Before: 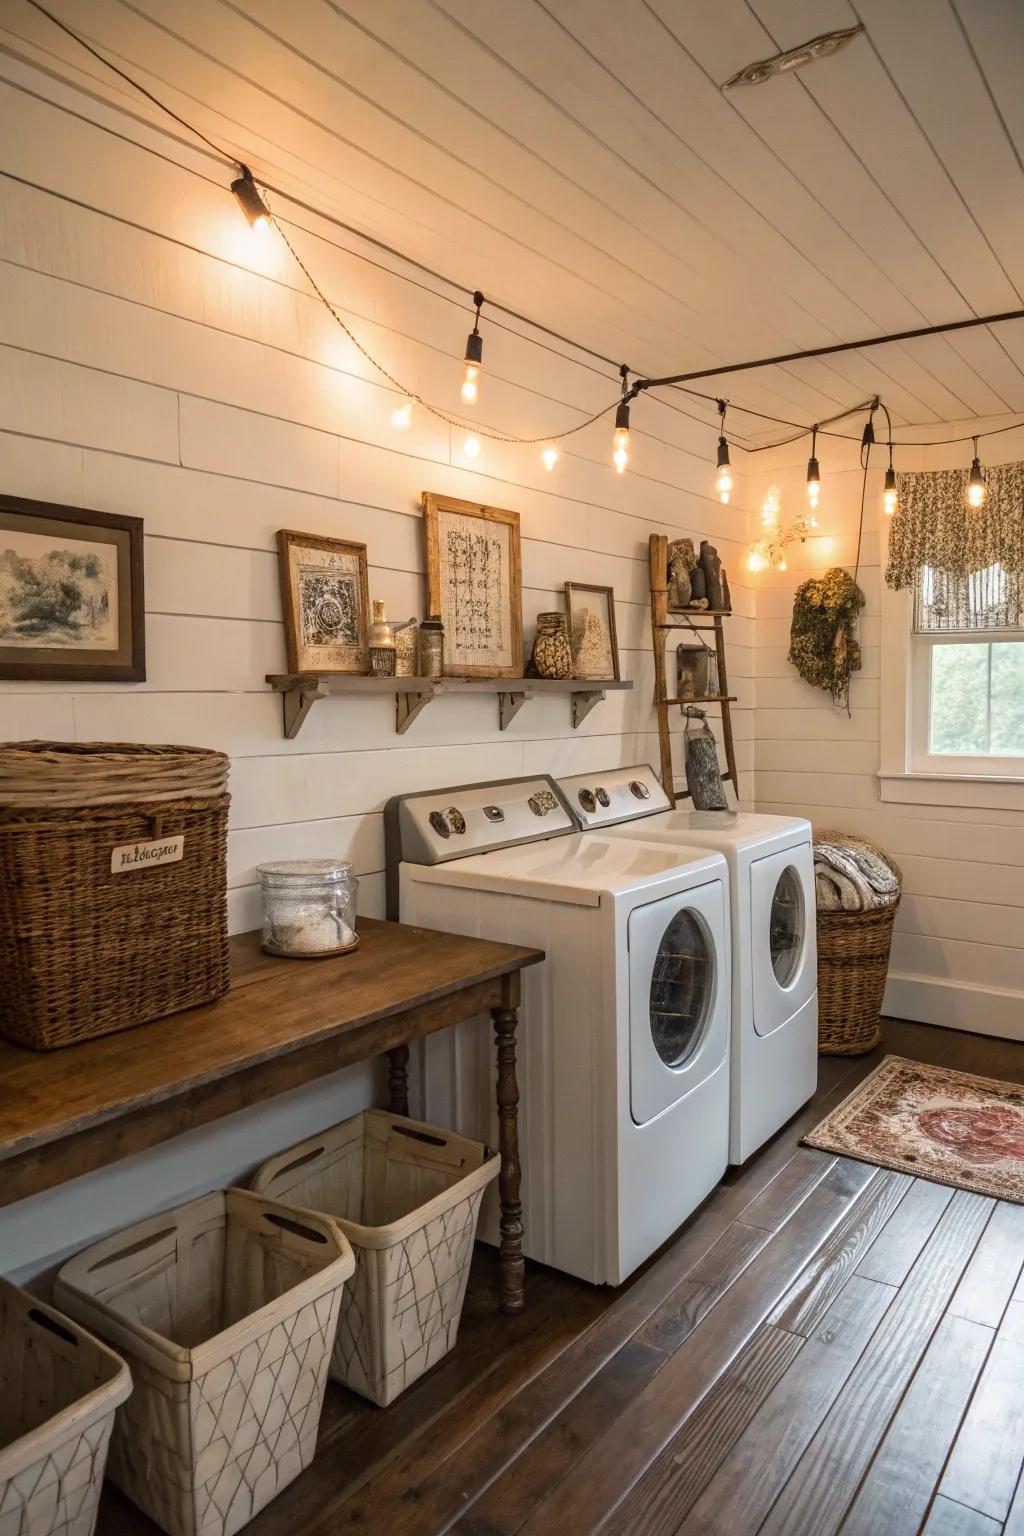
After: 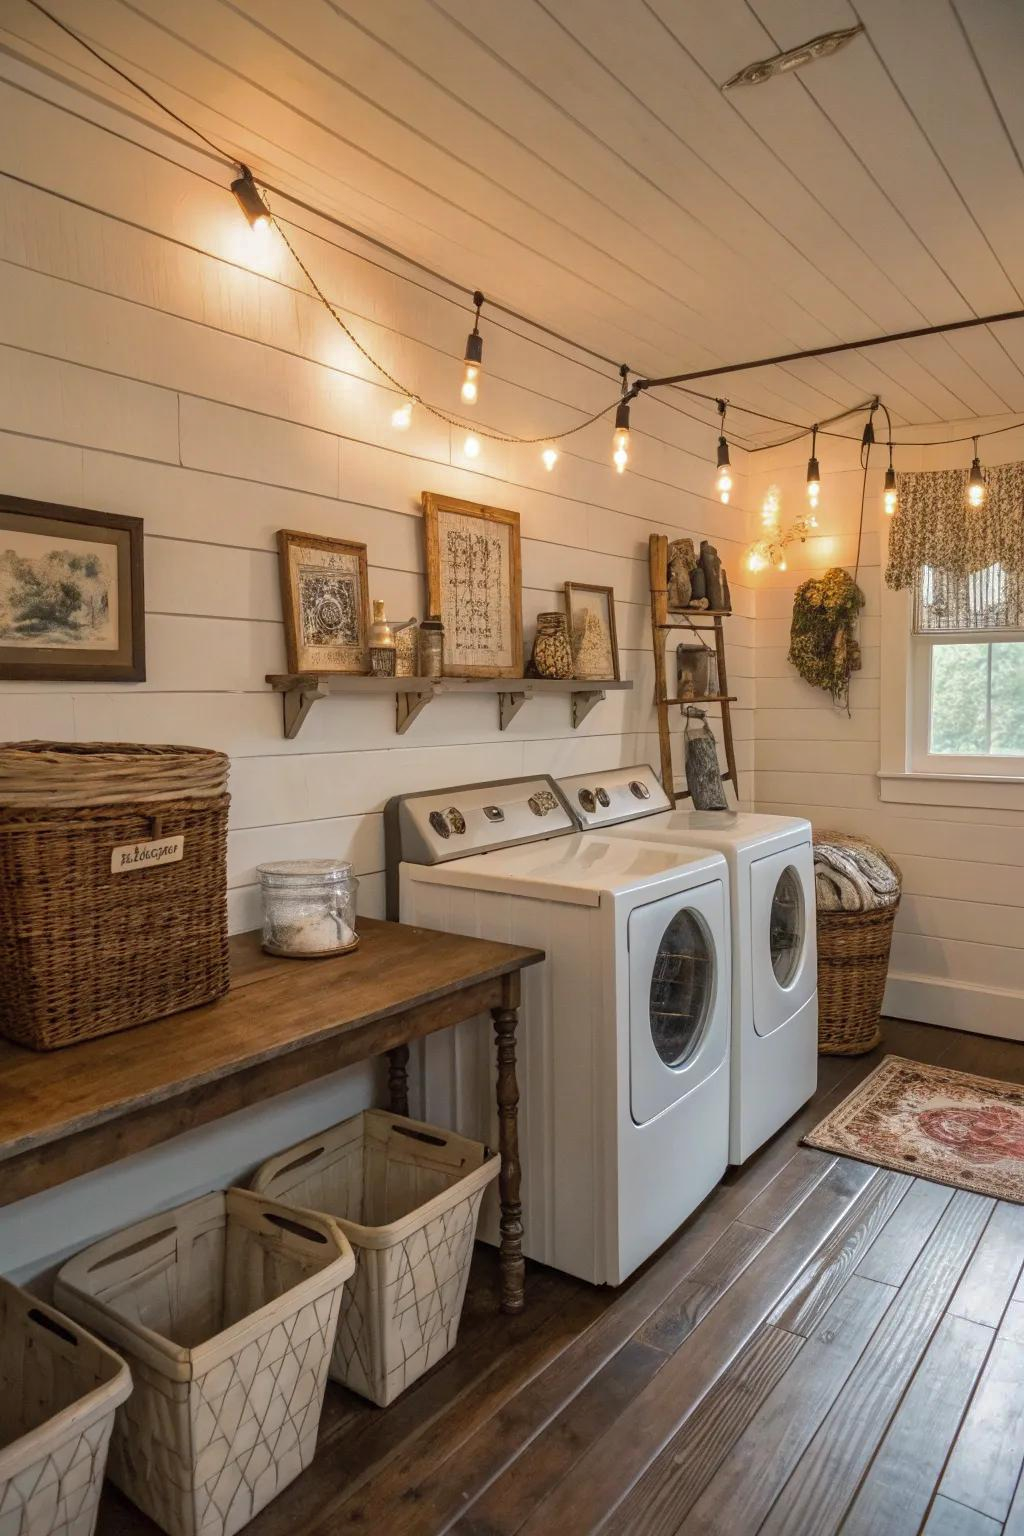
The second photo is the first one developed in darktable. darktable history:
shadows and highlights: shadows 40.01, highlights -59.86, highlights color adjustment 41.28%
